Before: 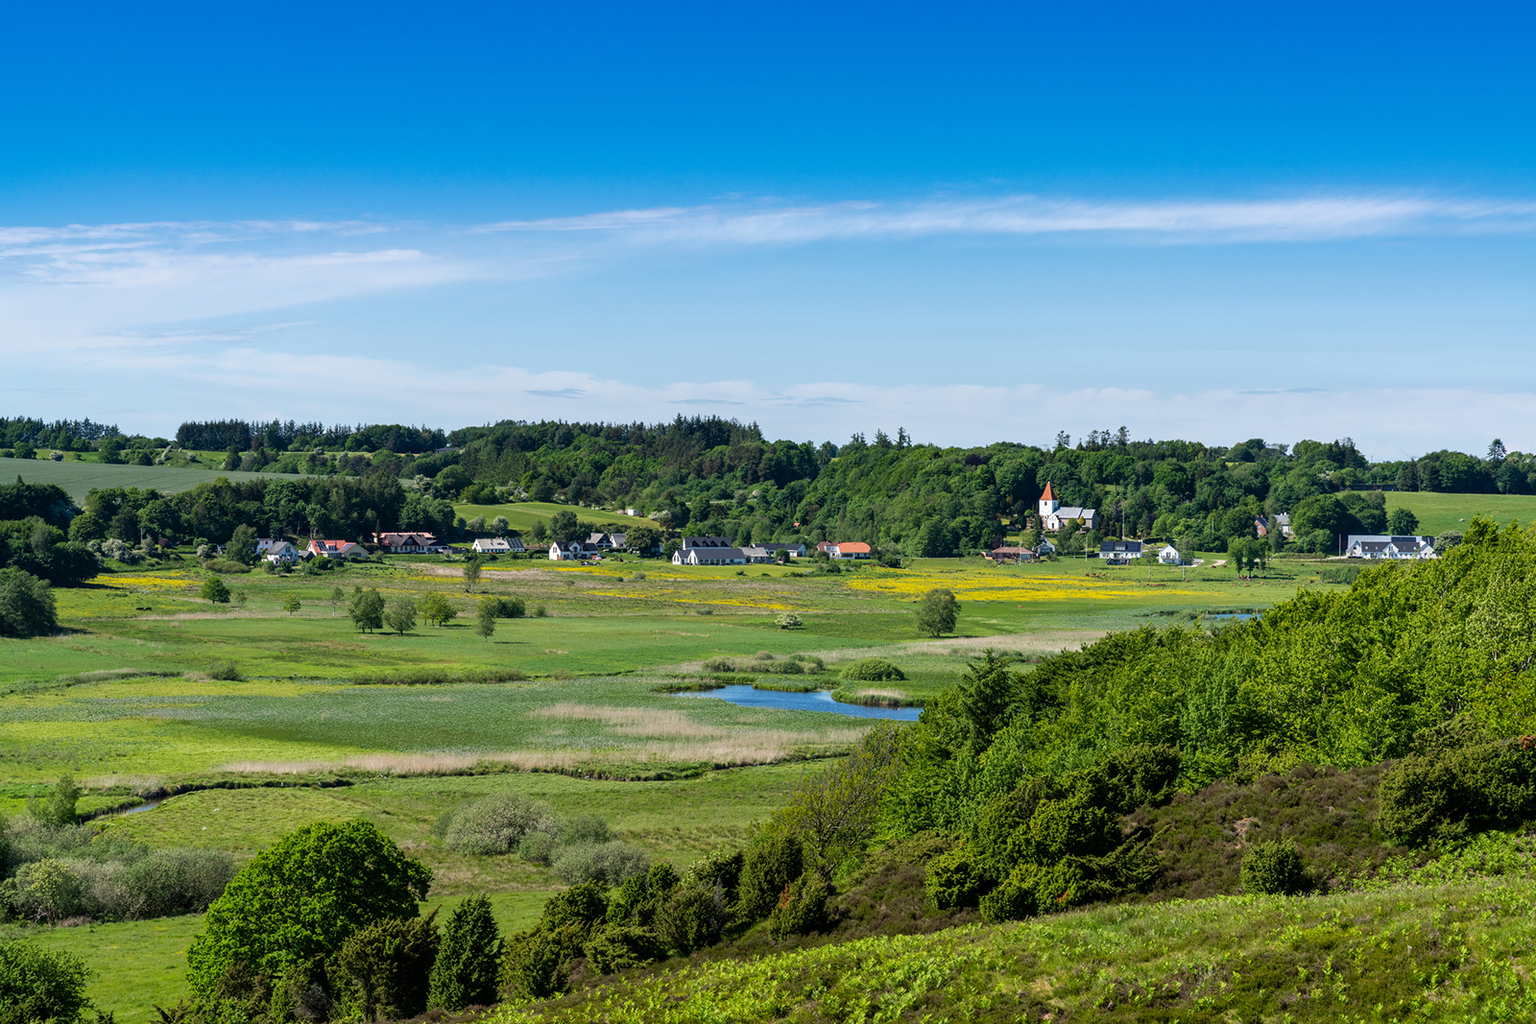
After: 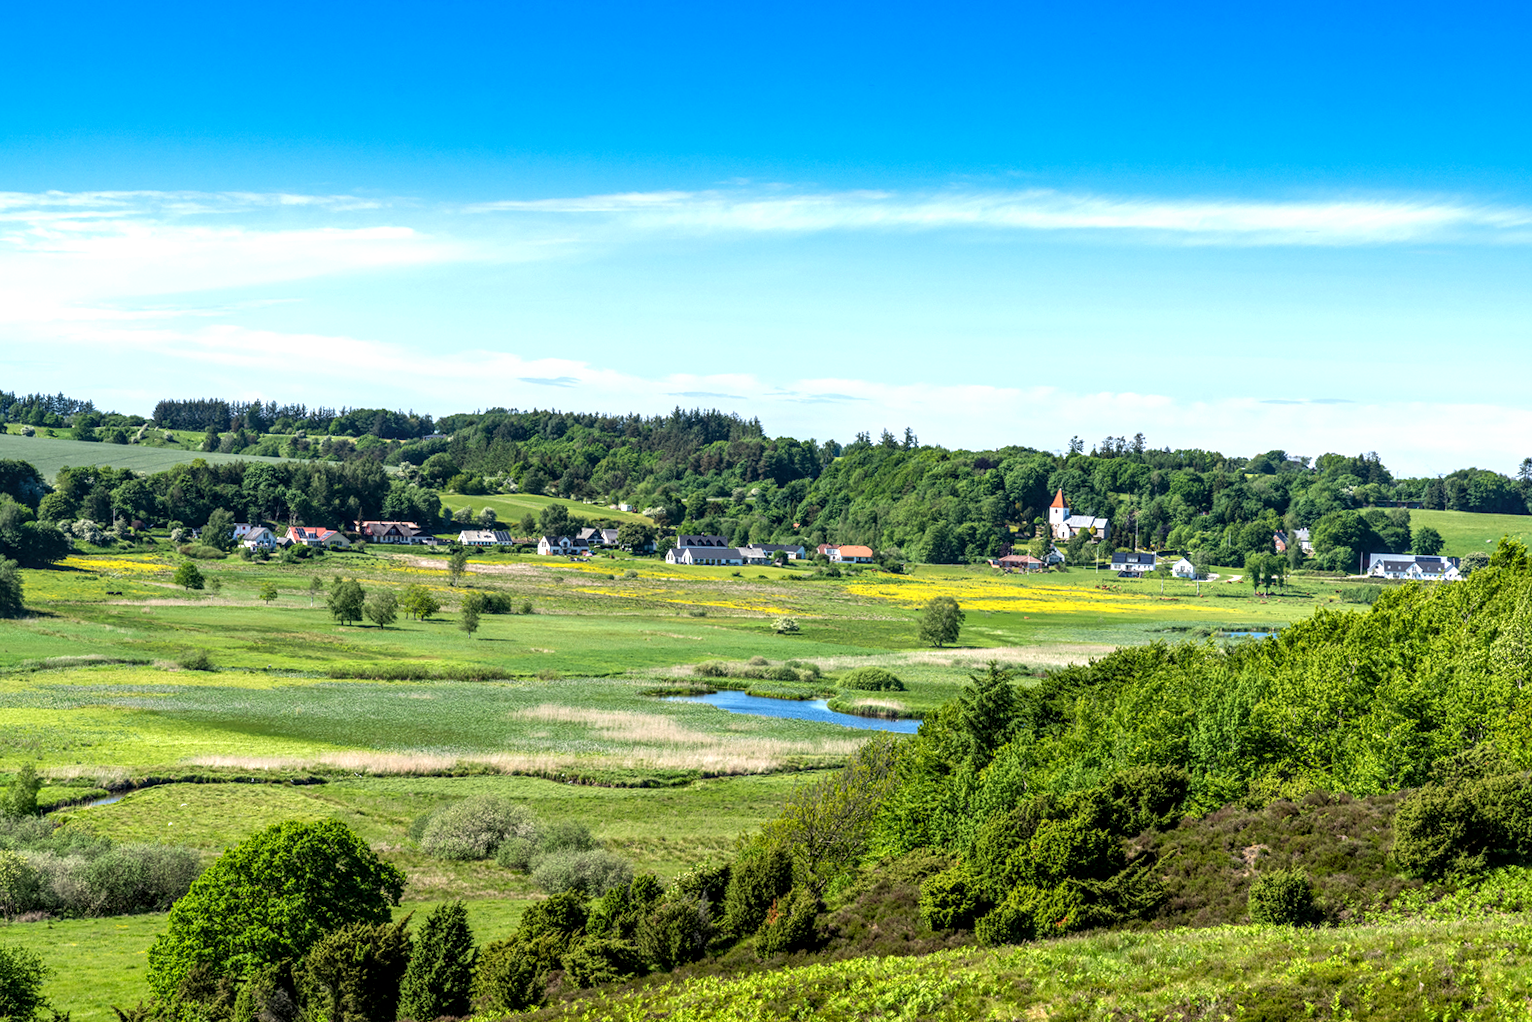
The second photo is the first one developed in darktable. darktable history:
local contrast: detail 130%
crop and rotate: angle -1.69°
exposure: black level correction 0, exposure 0.7 EV, compensate exposure bias true, compensate highlight preservation false
